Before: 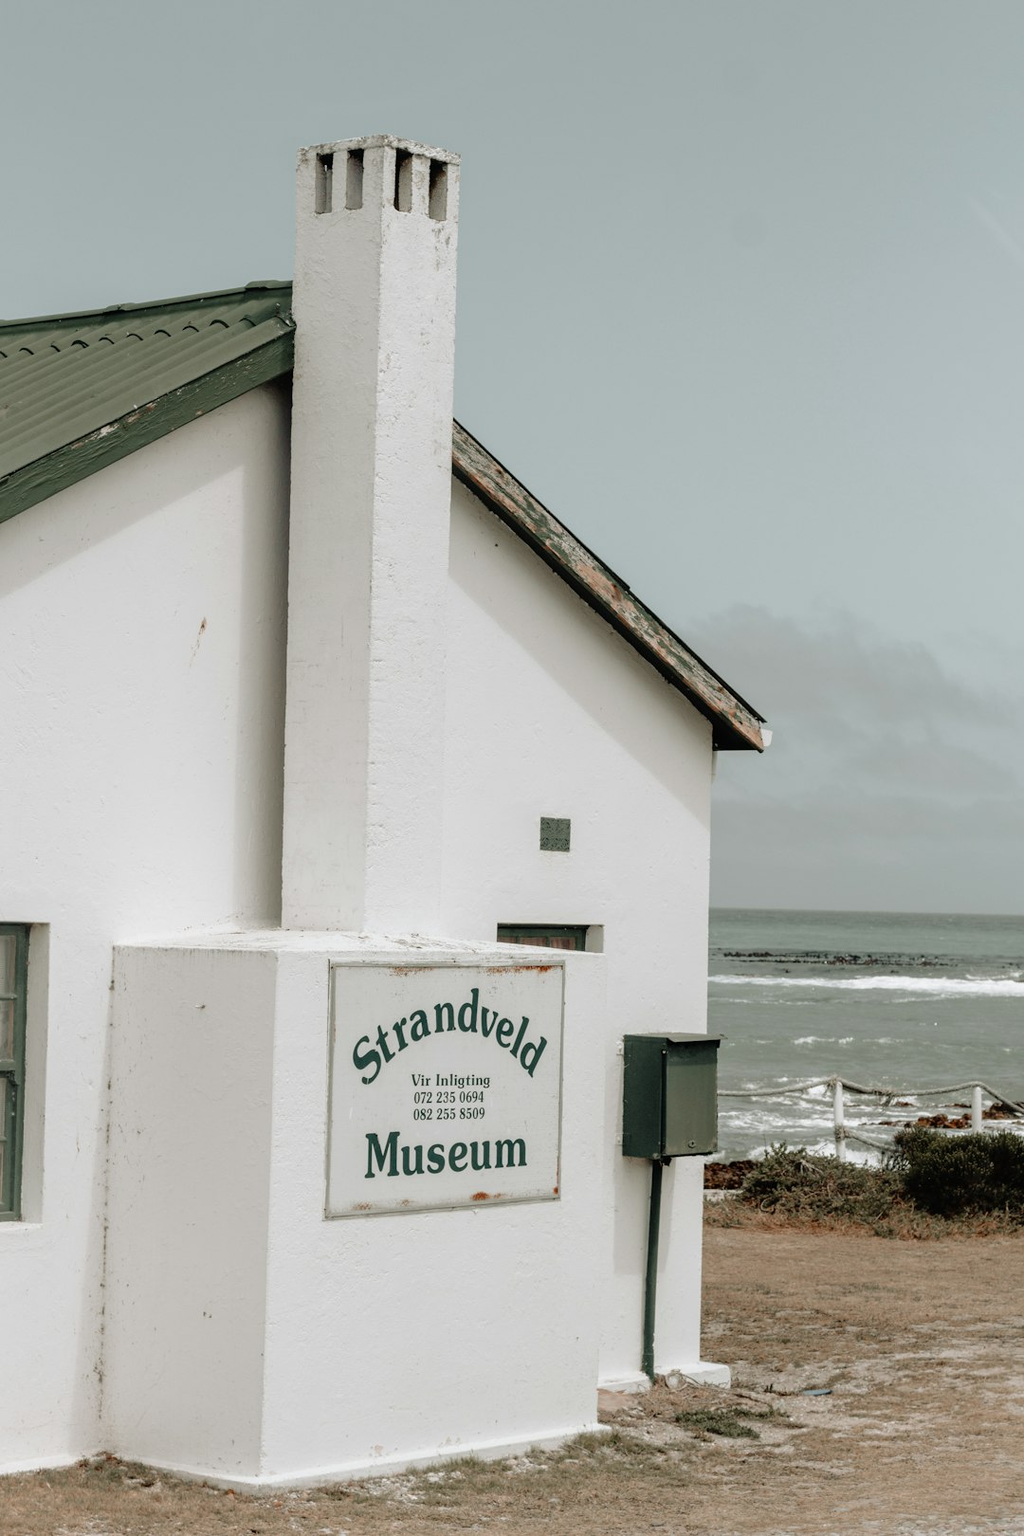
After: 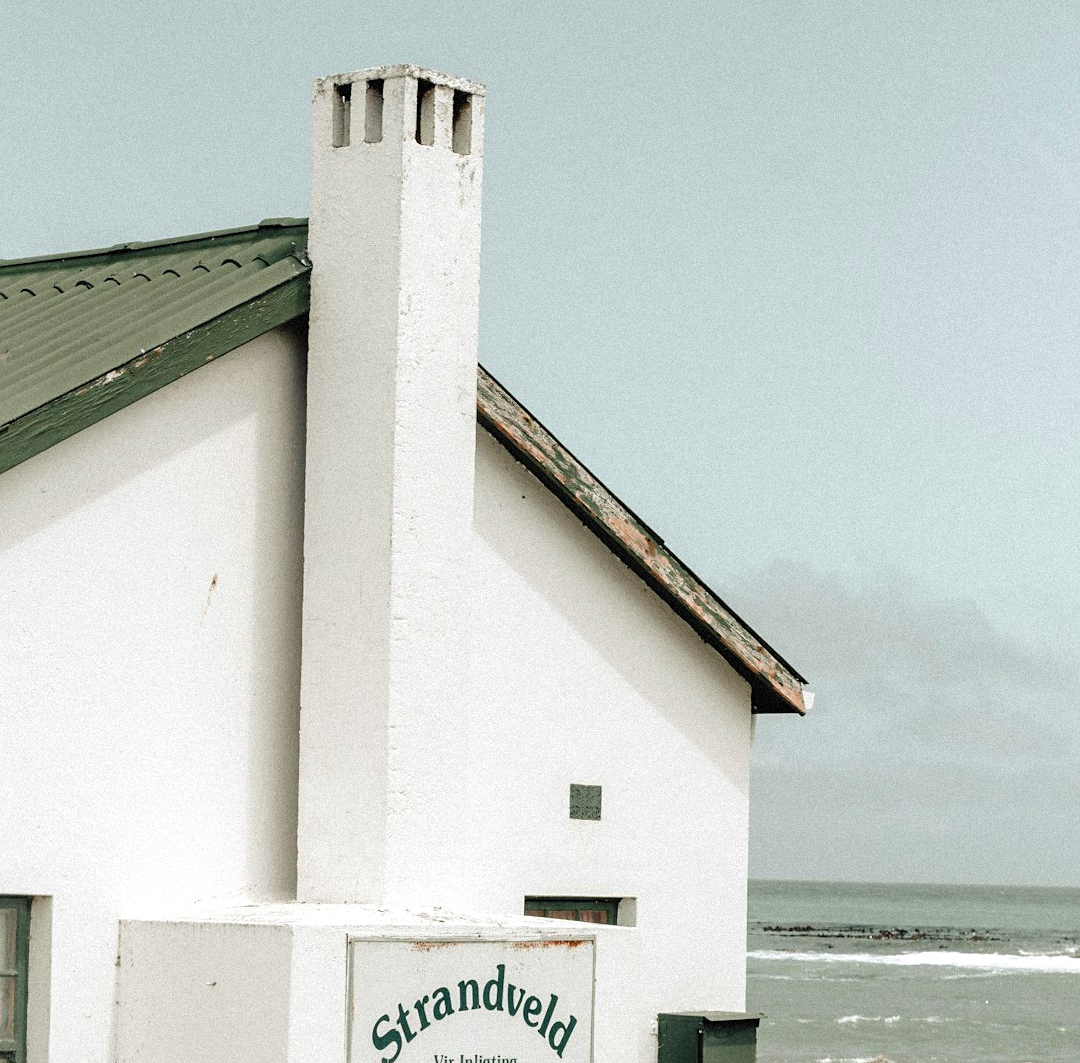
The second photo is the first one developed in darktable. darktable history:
color balance rgb: shadows lift › luminance -20%, power › hue 72.24°, highlights gain › luminance 15%, global offset › hue 171.6°, perceptual saturation grading › highlights -15%, perceptual saturation grading › shadows 25%, global vibrance 35%, contrast 10%
sharpen: amount 0.2
grain: mid-tones bias 0%
crop and rotate: top 4.848%, bottom 29.503%
contrast brightness saturation: brightness 0.13
